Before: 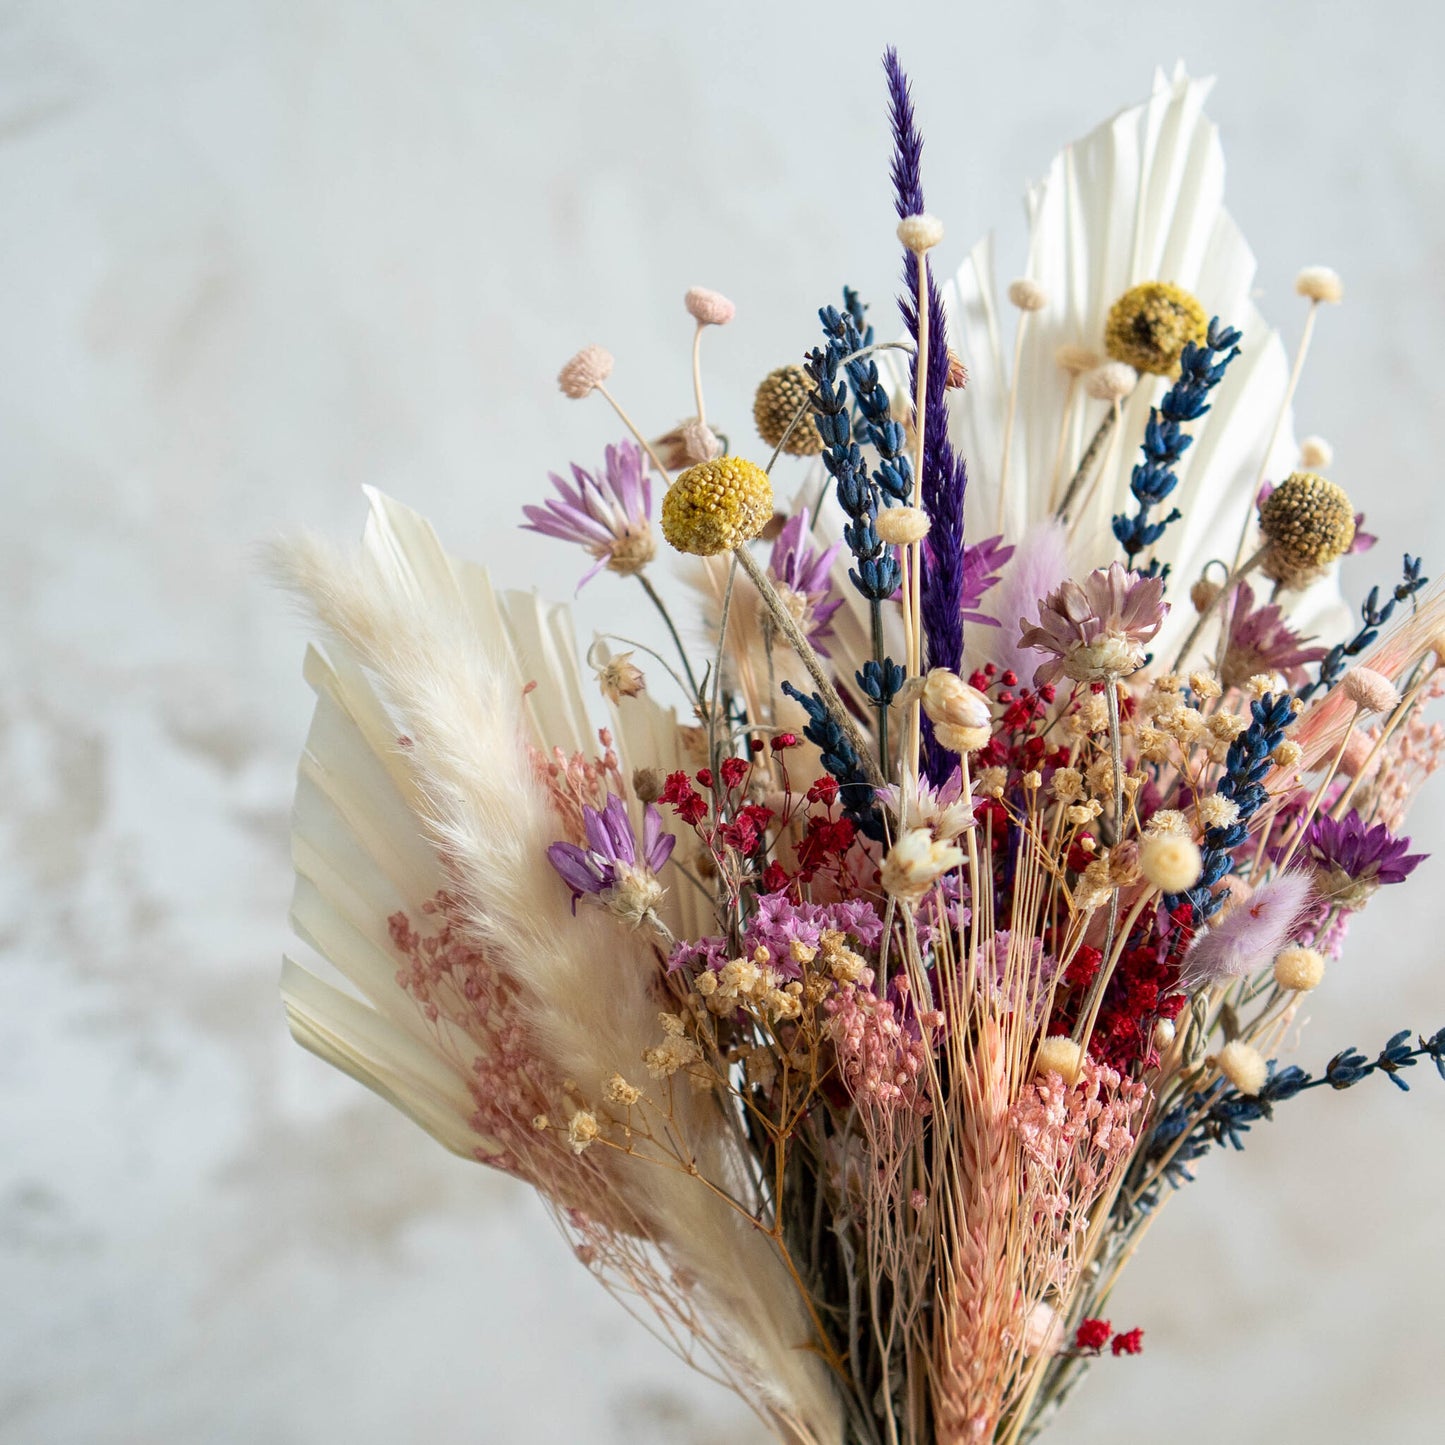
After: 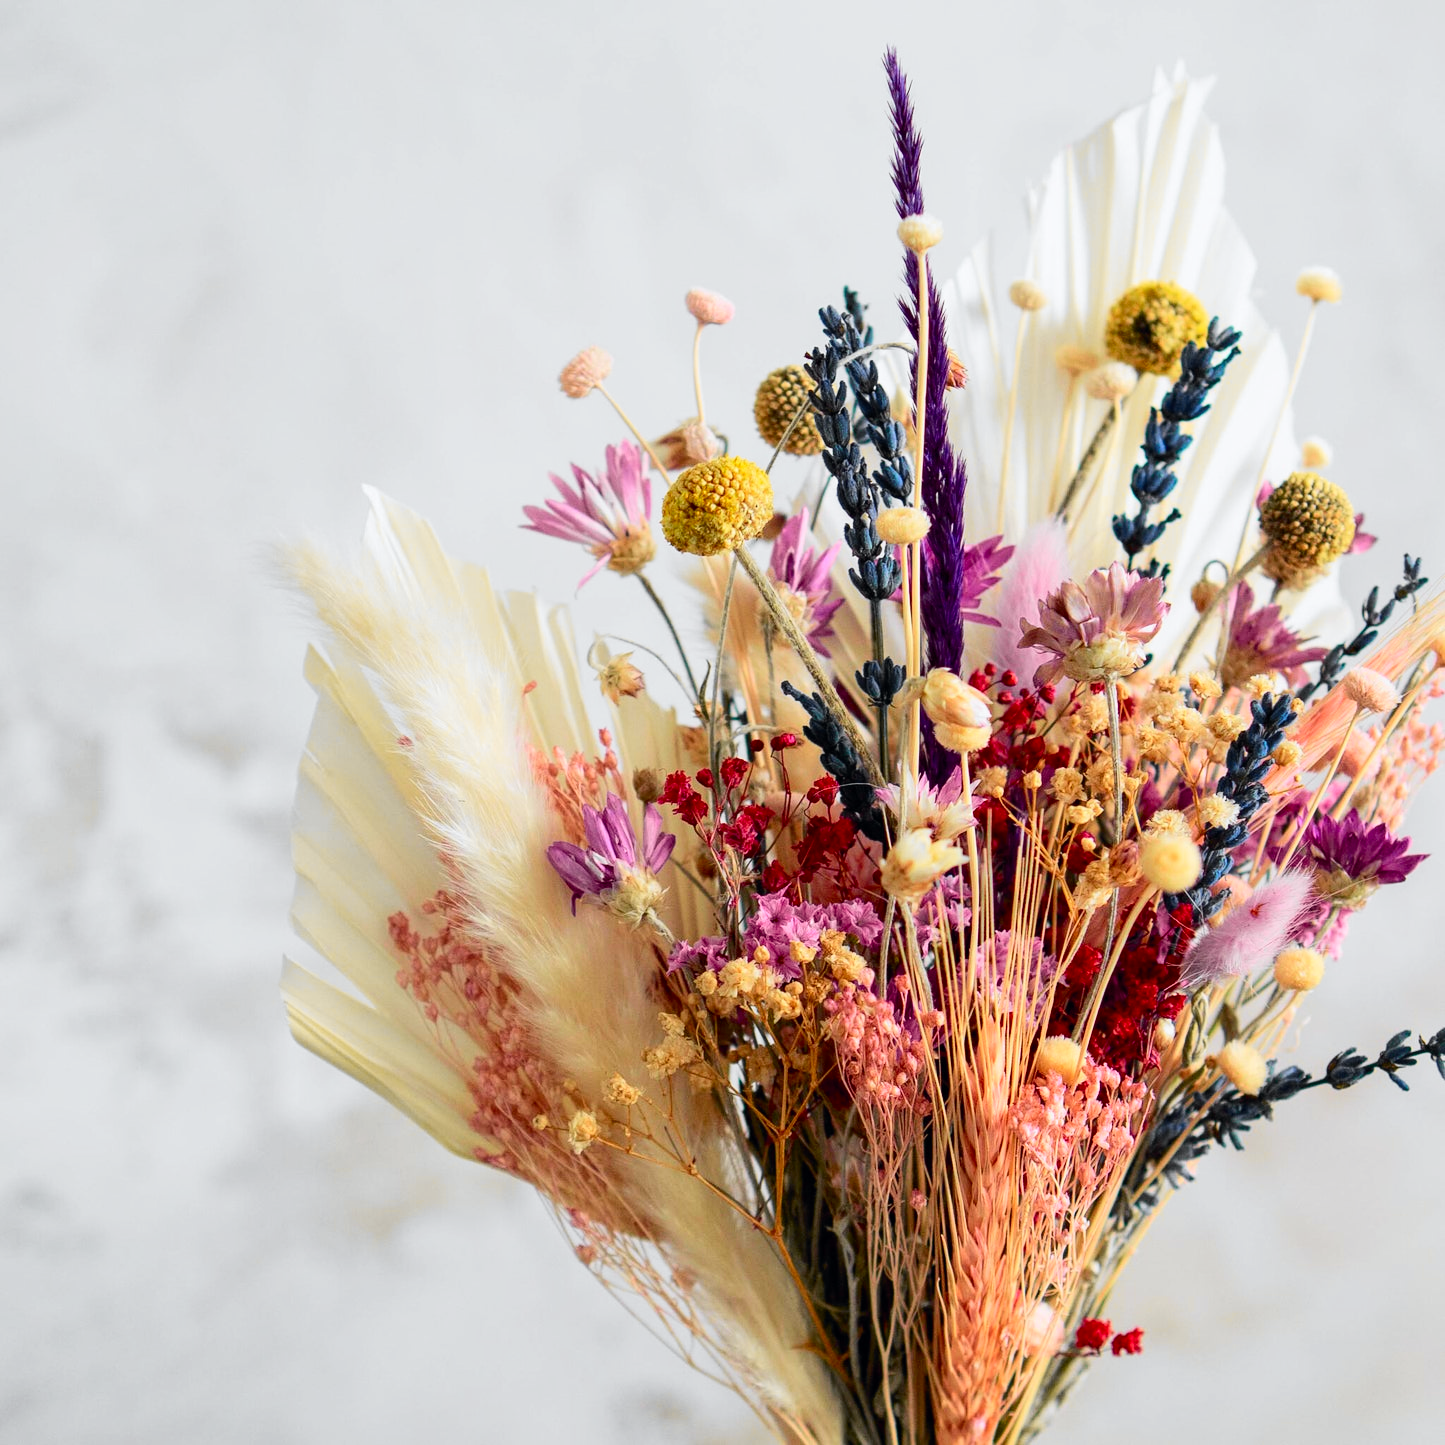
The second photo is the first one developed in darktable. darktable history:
tone curve: curves: ch0 [(0, 0) (0.071, 0.047) (0.266, 0.26) (0.491, 0.552) (0.753, 0.818) (1, 0.983)]; ch1 [(0, 0) (0.346, 0.307) (0.408, 0.369) (0.463, 0.443) (0.482, 0.493) (0.502, 0.5) (0.517, 0.518) (0.546, 0.576) (0.588, 0.643) (0.651, 0.709) (1, 1)]; ch2 [(0, 0) (0.346, 0.34) (0.434, 0.46) (0.485, 0.494) (0.5, 0.494) (0.517, 0.503) (0.535, 0.545) (0.583, 0.634) (0.625, 0.686) (1, 1)], color space Lab, independent channels, preserve colors none
